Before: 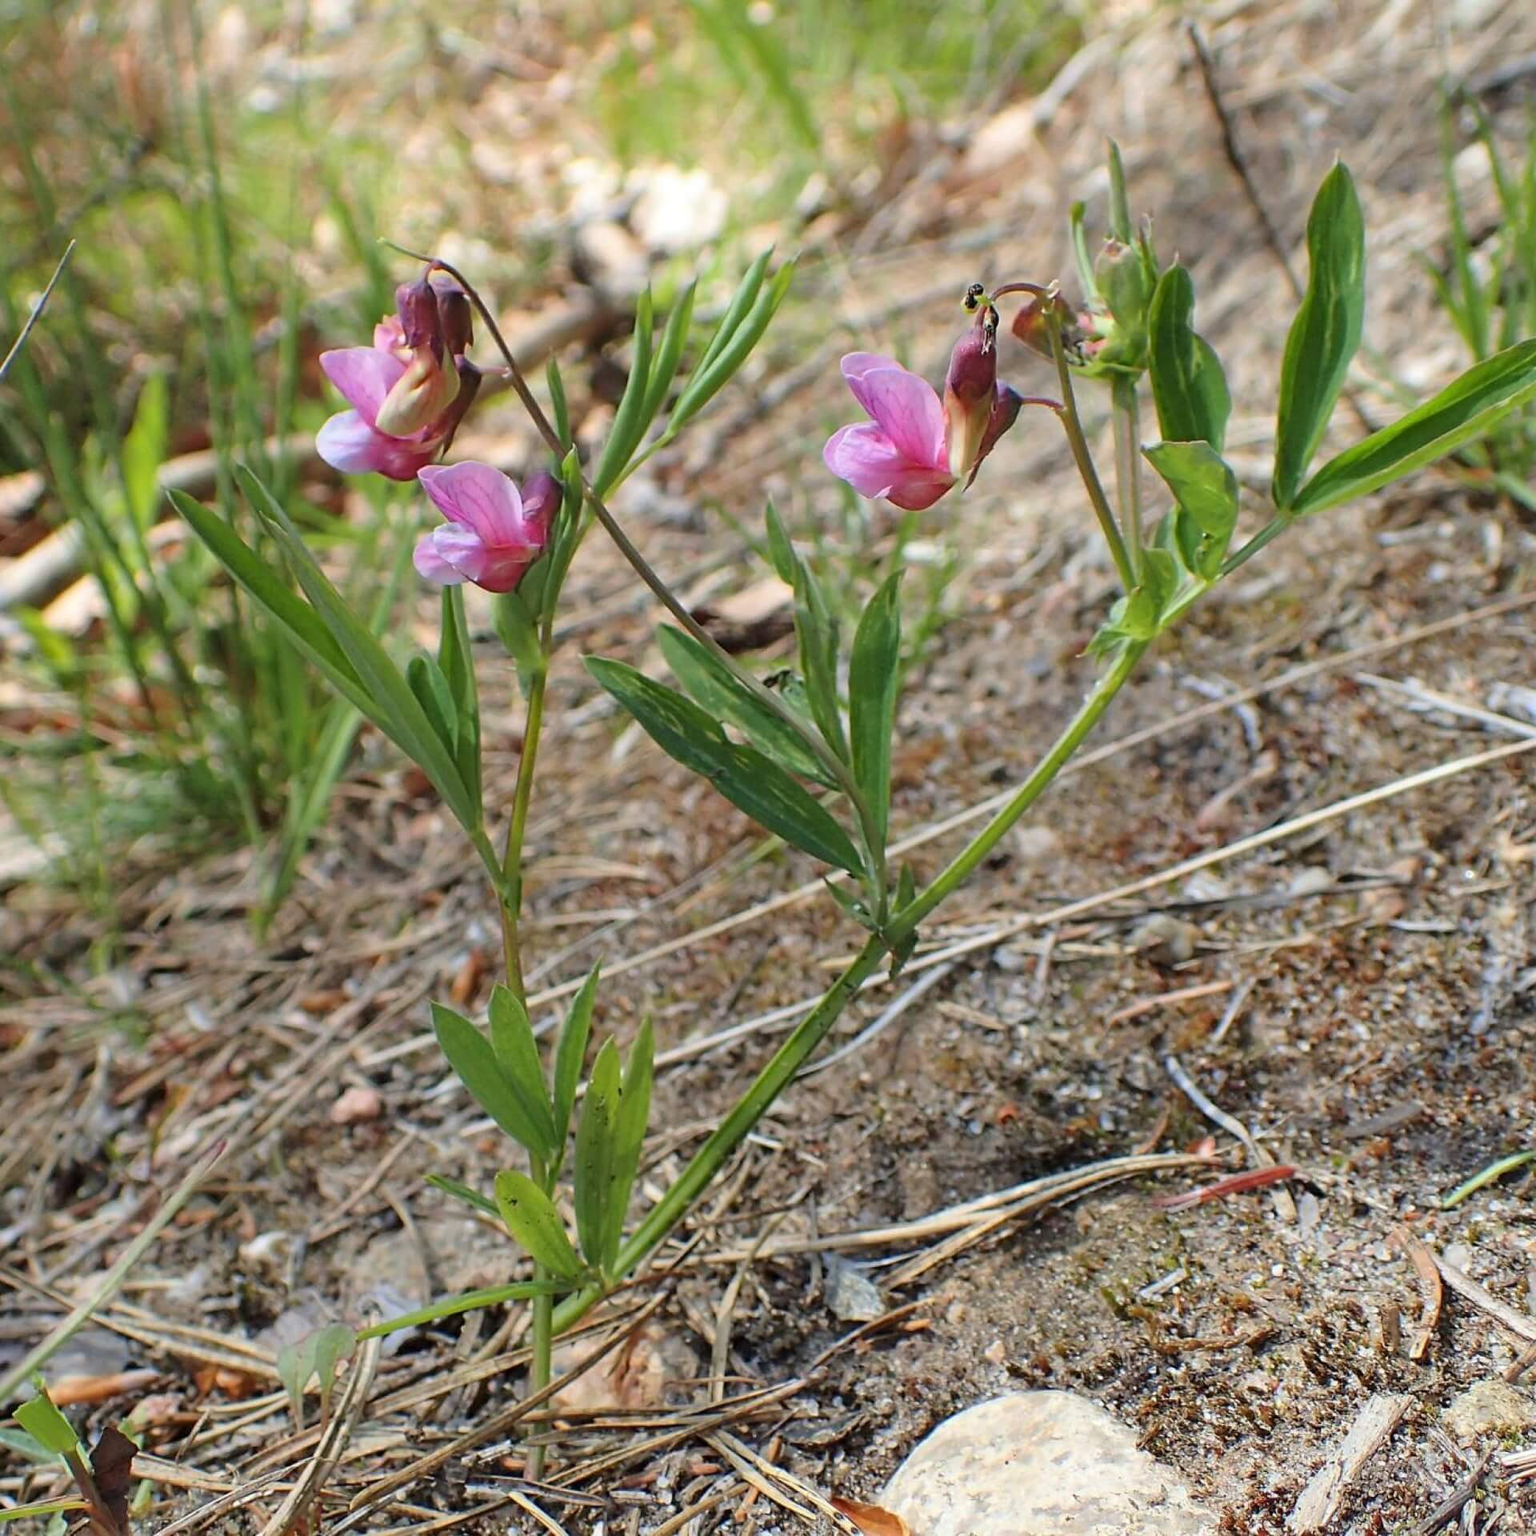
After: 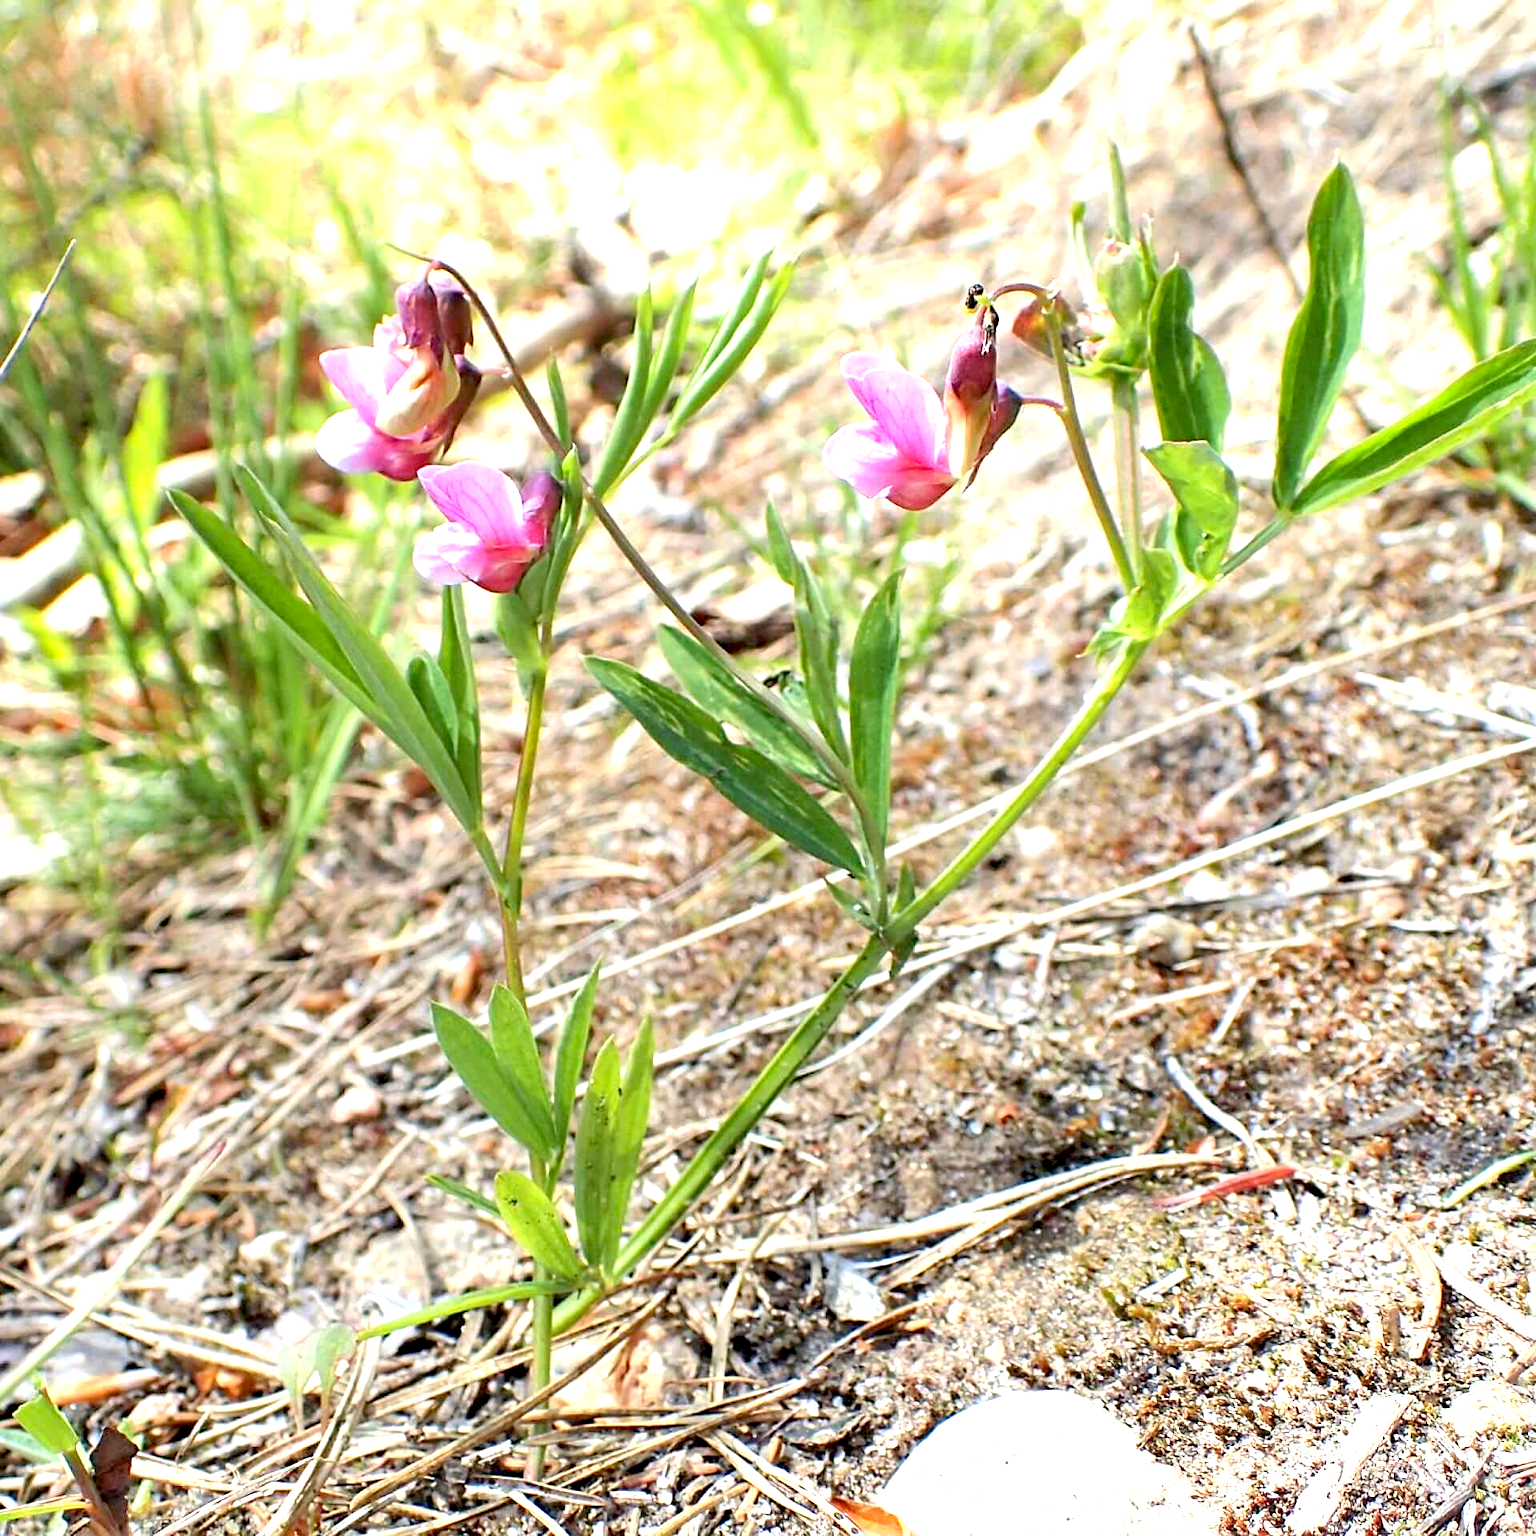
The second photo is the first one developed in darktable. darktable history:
exposure: black level correction 0.009, exposure 1.415 EV, compensate highlight preservation false
